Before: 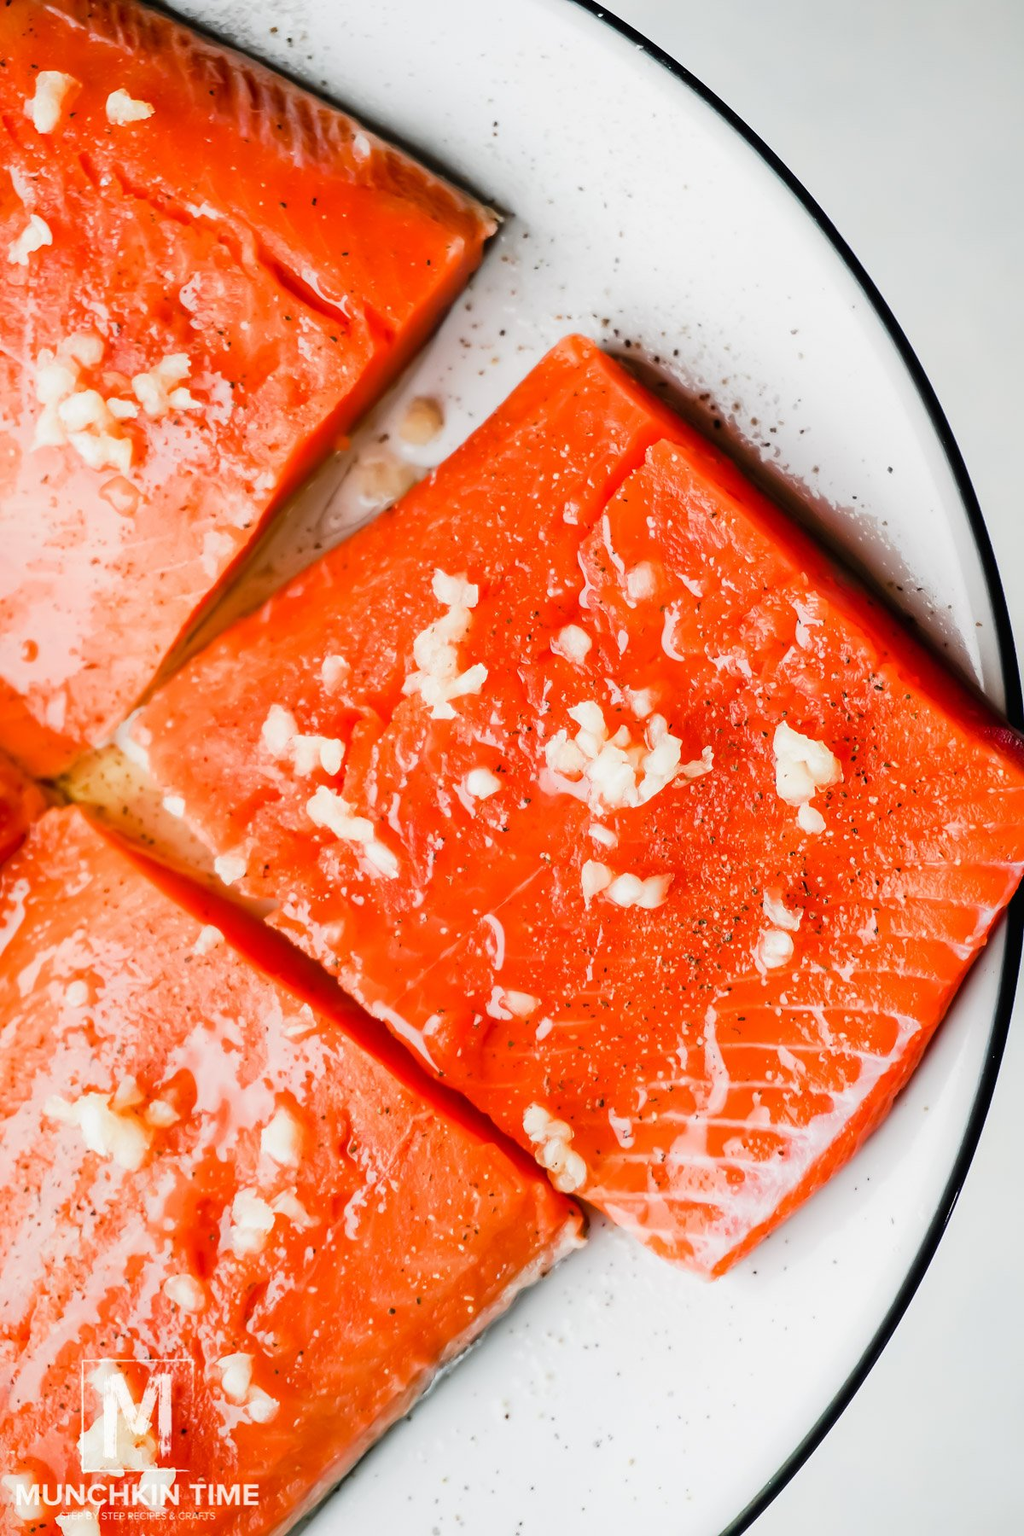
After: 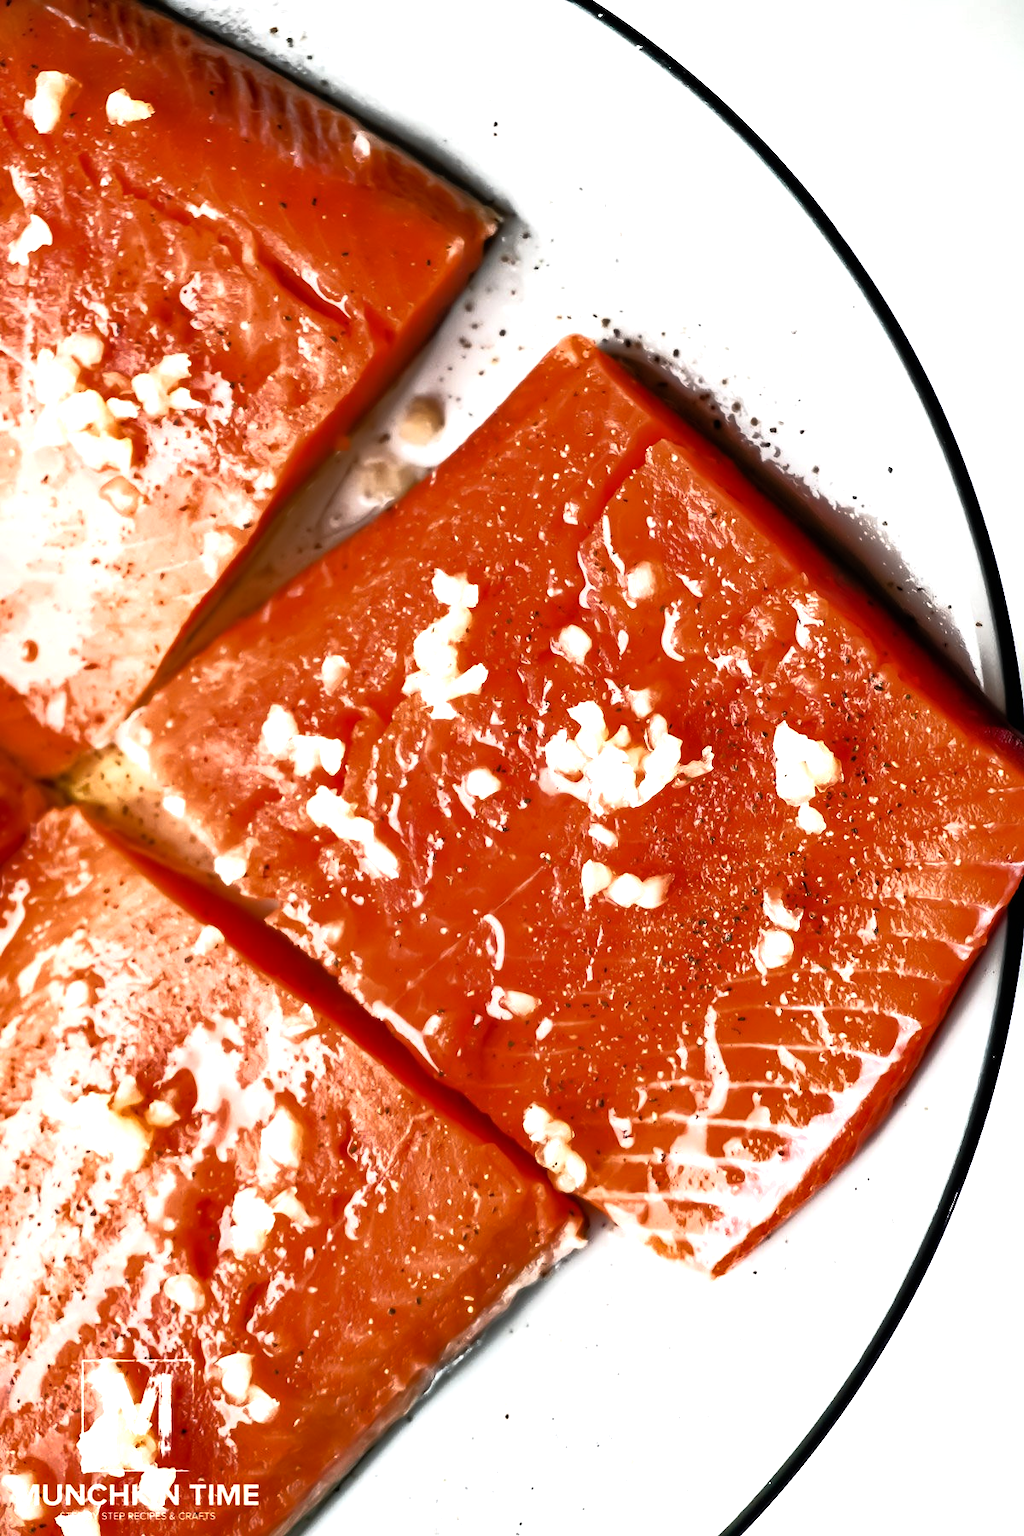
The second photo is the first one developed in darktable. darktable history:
tone equalizer: -8 EV -0.712 EV, -7 EV -0.692 EV, -6 EV -0.576 EV, -5 EV -0.382 EV, -3 EV 0.405 EV, -2 EV 0.6 EV, -1 EV 0.695 EV, +0 EV 0.759 EV, mask exposure compensation -0.487 EV
shadows and highlights: shadows 36.76, highlights -26.7, soften with gaussian
exposure: compensate highlight preservation false
base curve: curves: ch0 [(0, 0) (0.564, 0.291) (0.802, 0.731) (1, 1)]
